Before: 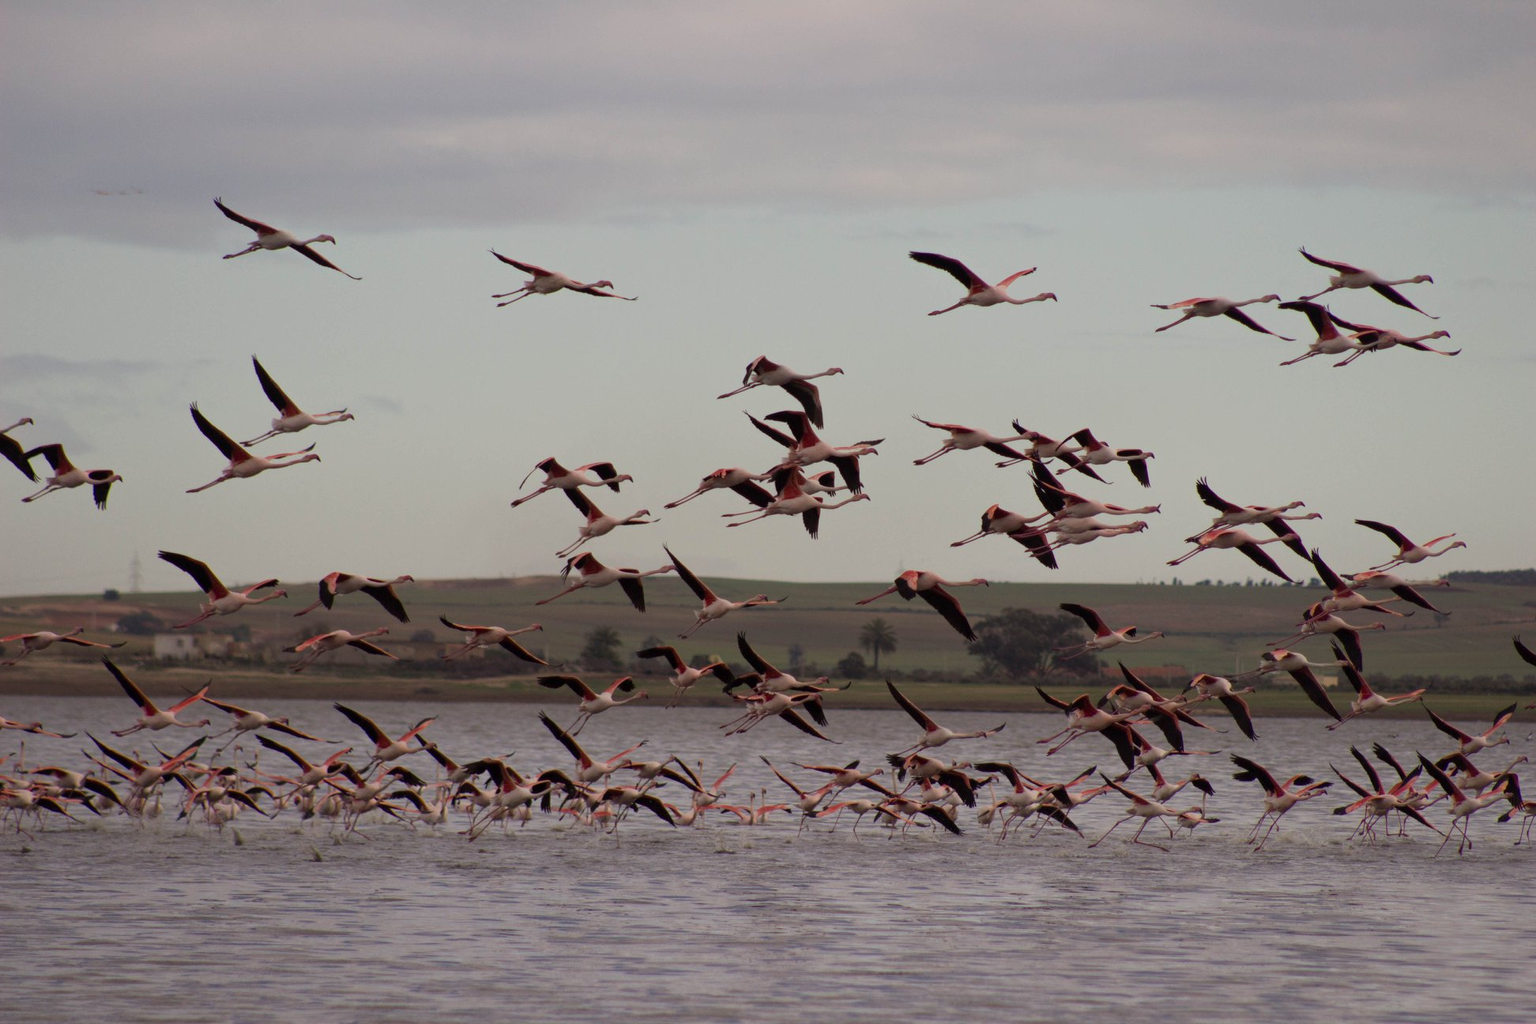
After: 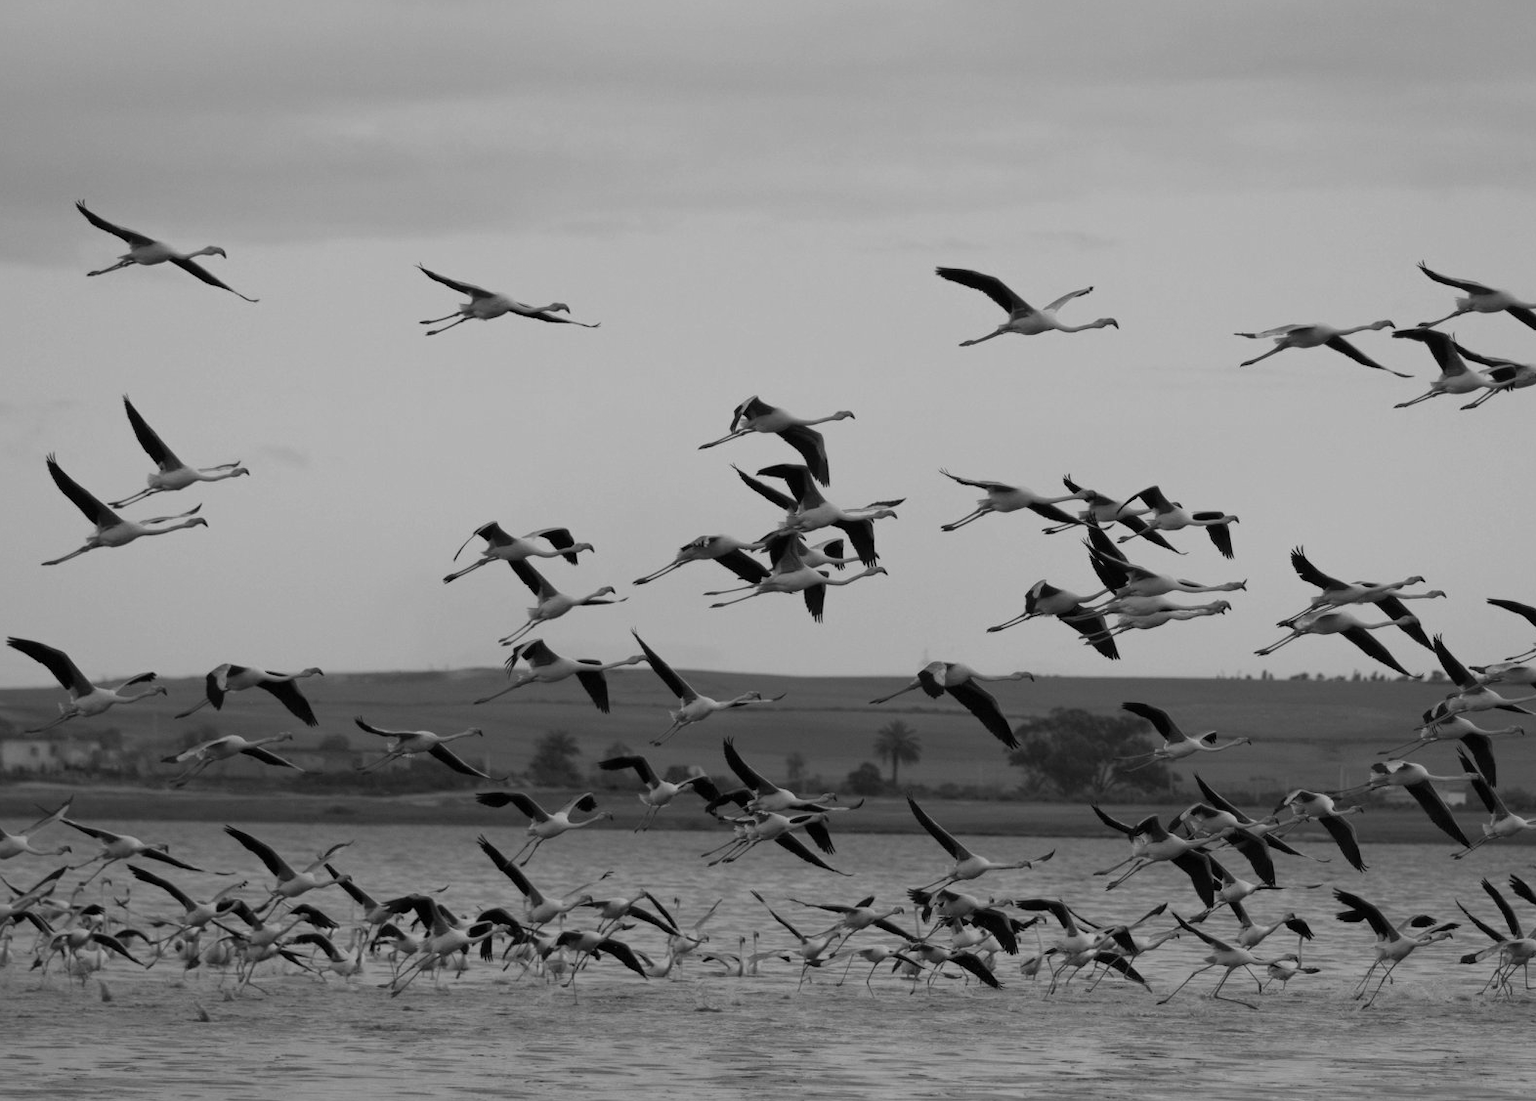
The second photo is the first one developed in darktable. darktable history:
crop: left 9.929%, top 3.475%, right 9.188%, bottom 9.529%
monochrome: a -4.13, b 5.16, size 1
